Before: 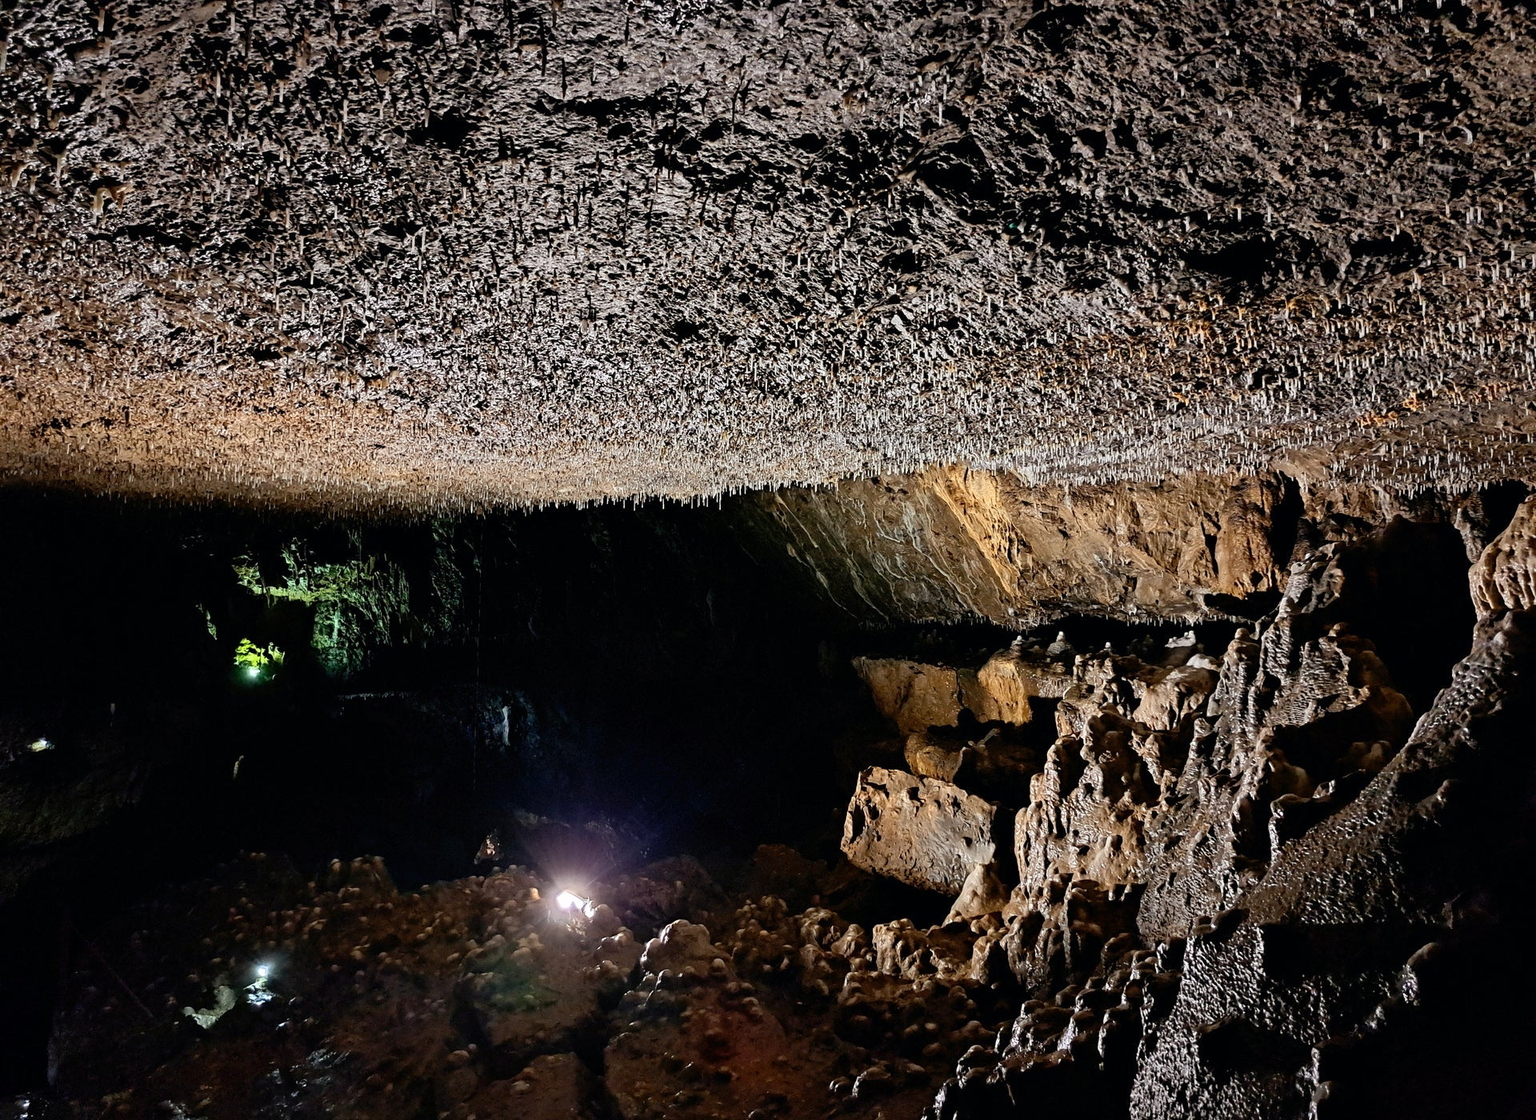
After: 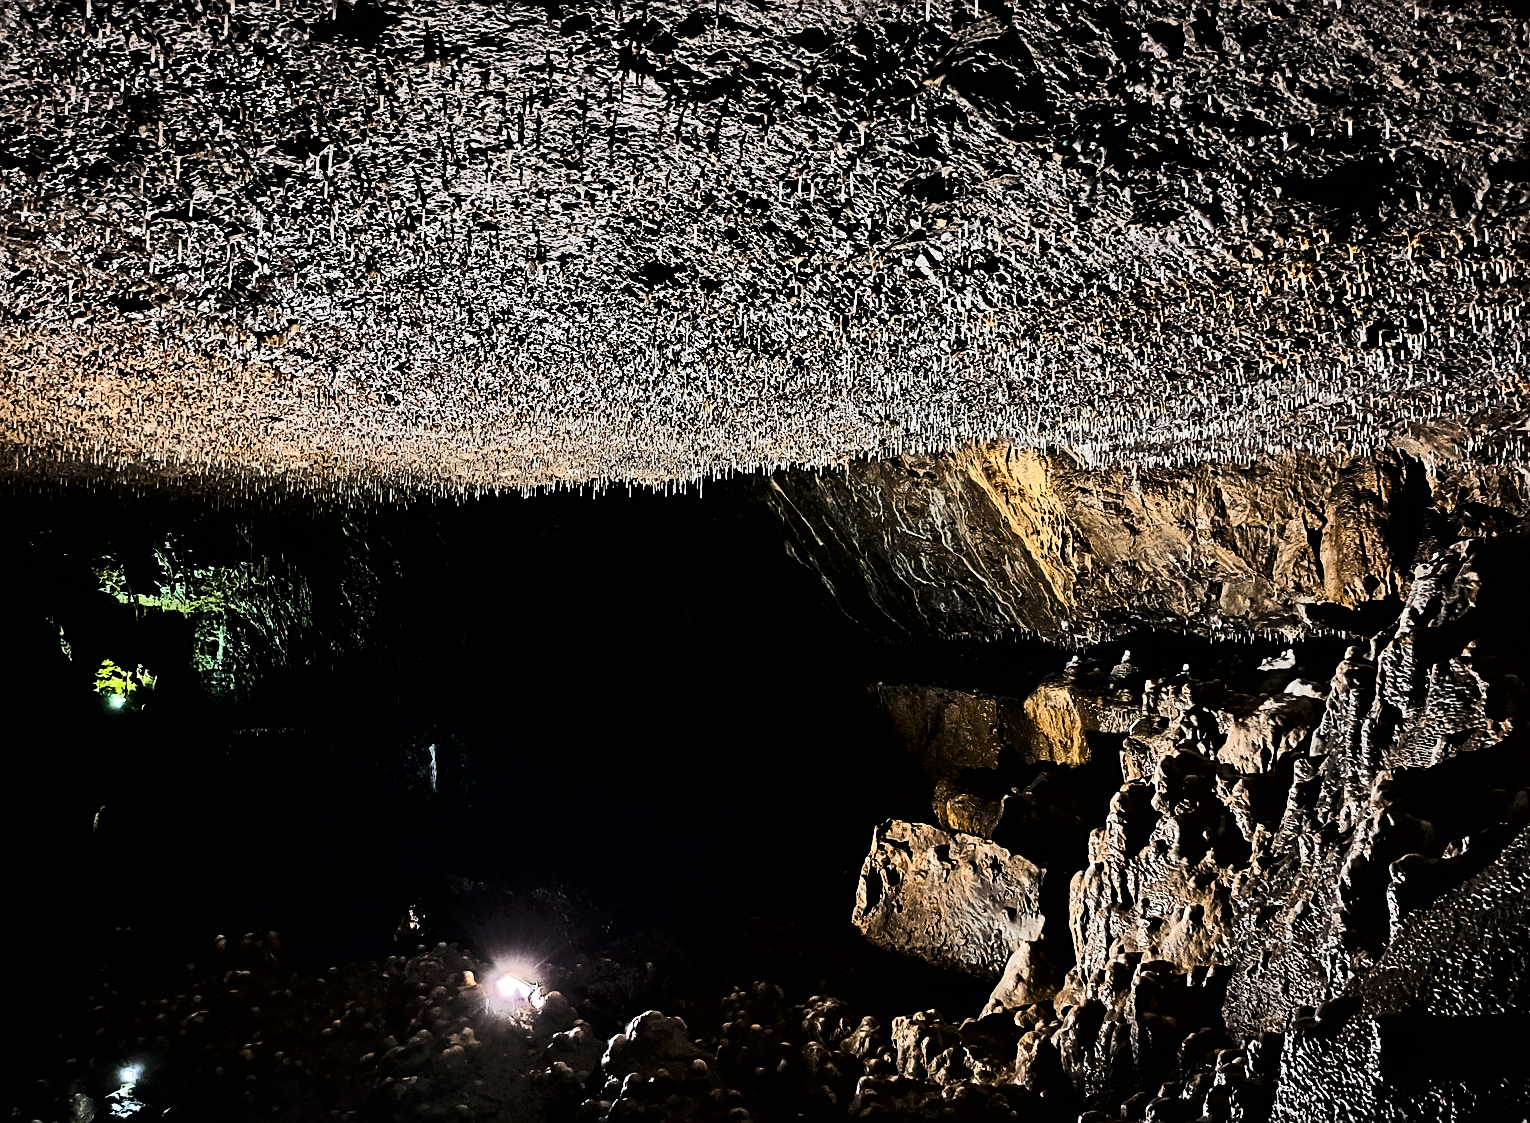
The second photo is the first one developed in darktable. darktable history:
crop and rotate: left 10.393%, top 9.949%, right 9.879%, bottom 9.817%
tone curve: curves: ch0 [(0, 0) (0.003, 0.005) (0.011, 0.006) (0.025, 0.004) (0.044, 0.004) (0.069, 0.007) (0.1, 0.014) (0.136, 0.018) (0.177, 0.034) (0.224, 0.065) (0.277, 0.089) (0.335, 0.143) (0.399, 0.219) (0.468, 0.327) (0.543, 0.455) (0.623, 0.63) (0.709, 0.786) (0.801, 0.87) (0.898, 0.922) (1, 1)], color space Lab, linked channels, preserve colors none
color balance rgb: linear chroma grading › mid-tones 7.625%, perceptual saturation grading › global saturation 25.383%
contrast brightness saturation: contrast 0.106, saturation -0.159
sharpen: on, module defaults
